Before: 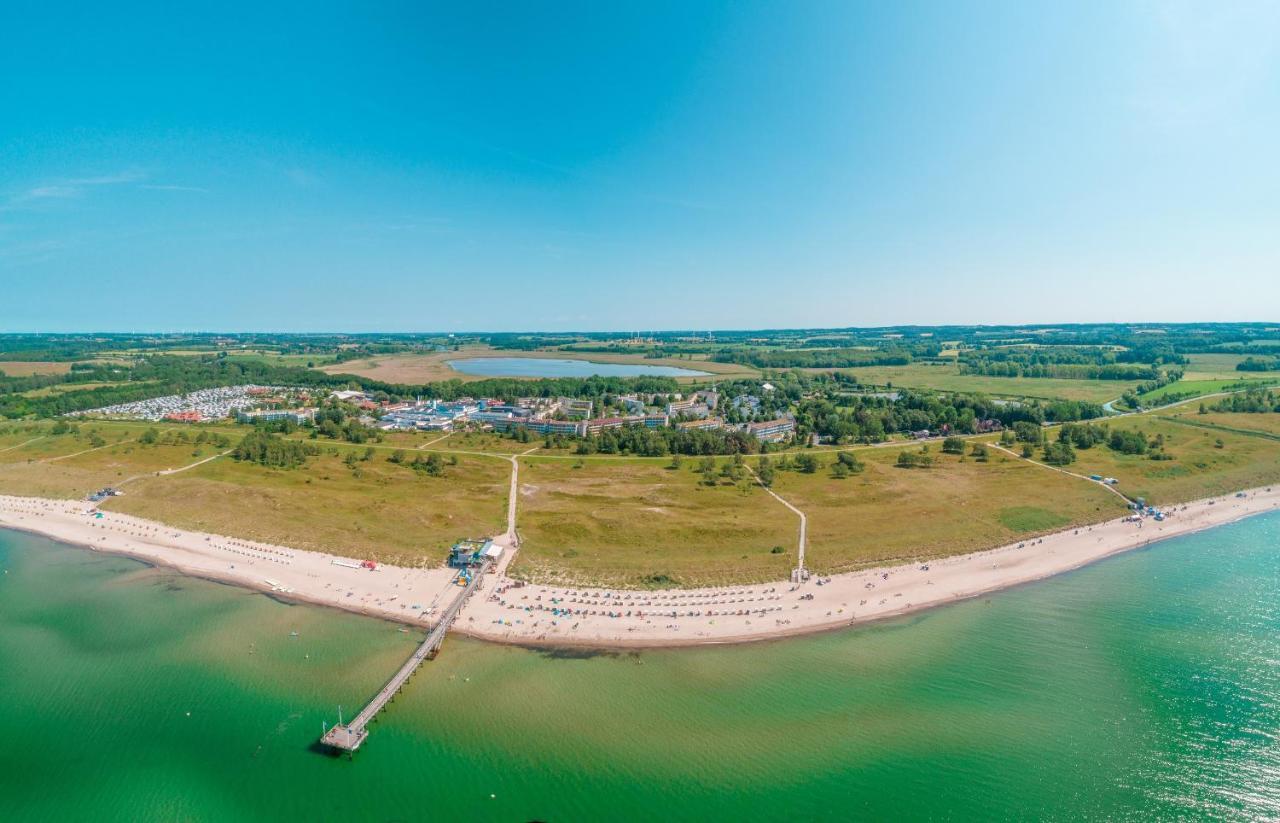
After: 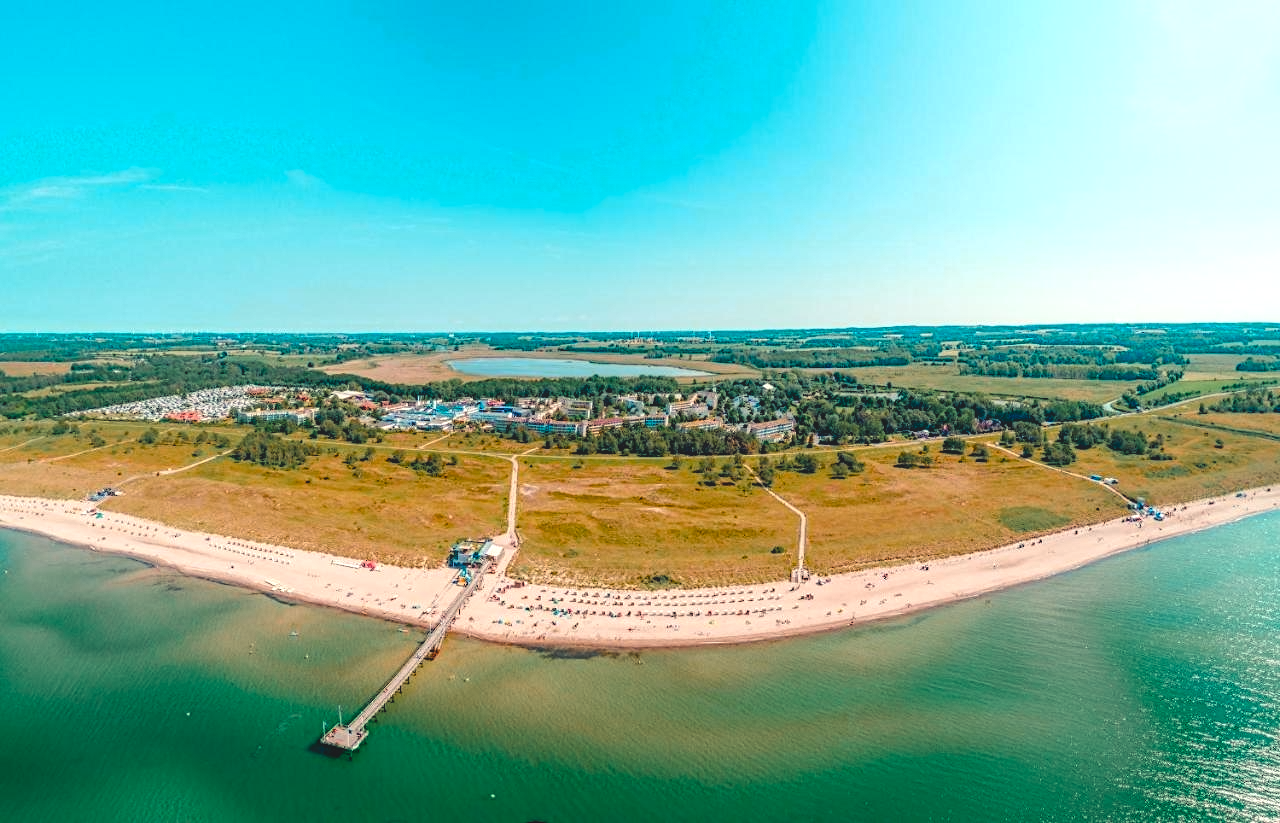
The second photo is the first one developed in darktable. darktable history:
contrast equalizer "negative clarity": octaves 7, y [[0.6 ×6], [0.55 ×6], [0 ×6], [0 ×6], [0 ×6]], mix -0.3
diffuse or sharpen "_builtin_sharpen demosaicing | AA filter": edge sensitivity 1, 1st order anisotropy 100%, 2nd order anisotropy 100%, 3rd order anisotropy 100%, 4th order anisotropy 100%, 1st order speed -25%, 2nd order speed -25%, 3rd order speed -25%, 4th order speed -25%
diffuse or sharpen "bloom 20%": radius span 32, 1st order speed 50%, 2nd order speed 50%, 3rd order speed 50%, 4th order speed 50% | blend: blend mode normal, opacity 20%; mask: uniform (no mask)
tone equalizer "_builtin_contrast tone curve | soft": -8 EV -0.417 EV, -7 EV -0.389 EV, -6 EV -0.333 EV, -5 EV -0.222 EV, -3 EV 0.222 EV, -2 EV 0.333 EV, -1 EV 0.389 EV, +0 EV 0.417 EV, edges refinement/feathering 500, mask exposure compensation -1.57 EV, preserve details no
rgb primaries "creative | pacific": red hue -0.042, red purity 1.1, green hue 0.047, green purity 1.12, blue hue -0.089, blue purity 0.88
color equalizer "creative | pacific": saturation › orange 1.03, saturation › yellow 0.883, saturation › green 0.883, saturation › blue 1.08, saturation › magenta 1.05, hue › orange -4.88, hue › green 8.78, brightness › red 1.06, brightness › orange 1.08, brightness › yellow 0.916, brightness › green 0.916, brightness › cyan 1.04, brightness › blue 1.12, brightness › magenta 1.07
color balance rgb "creative | pacific": shadows lift › chroma 3%, shadows lift › hue 280.8°, power › hue 330°, highlights gain › chroma 3%, highlights gain › hue 75.6°, global offset › luminance 0.7%, perceptual saturation grading › global saturation 20%, perceptual saturation grading › highlights -25%, perceptual saturation grading › shadows 50%, global vibrance 20.33%
